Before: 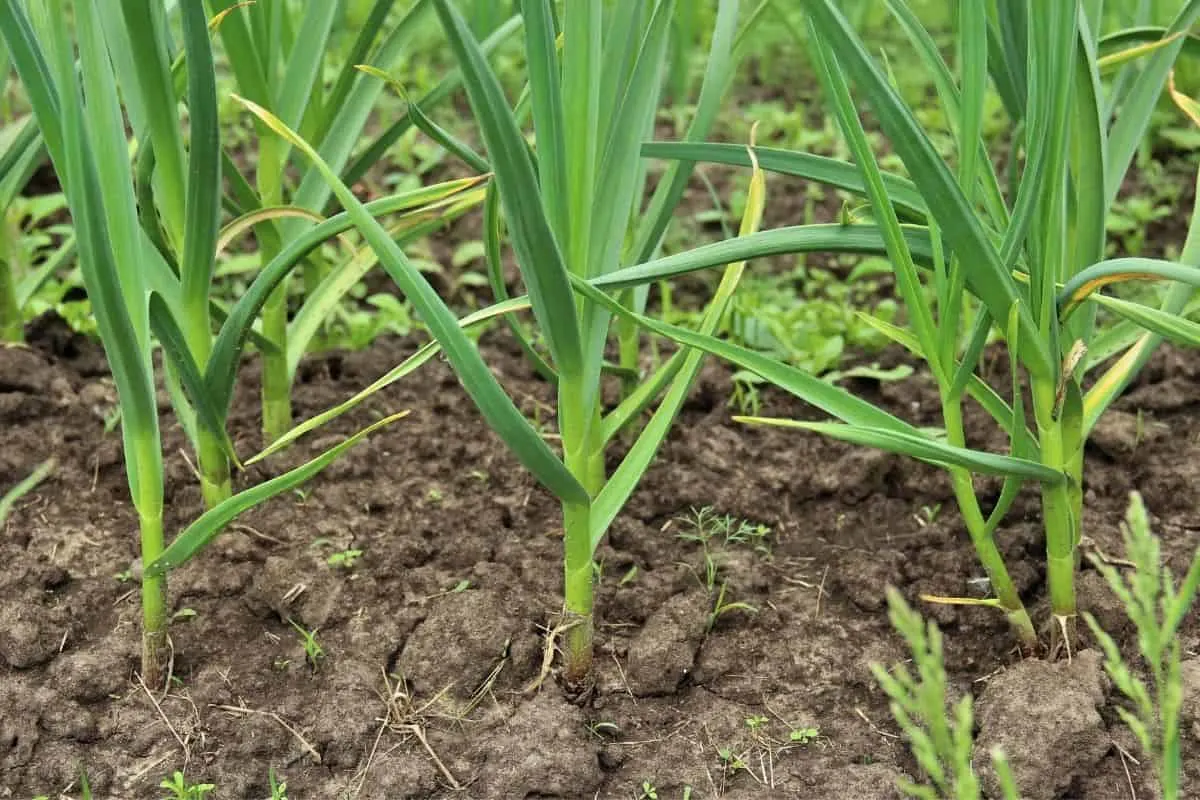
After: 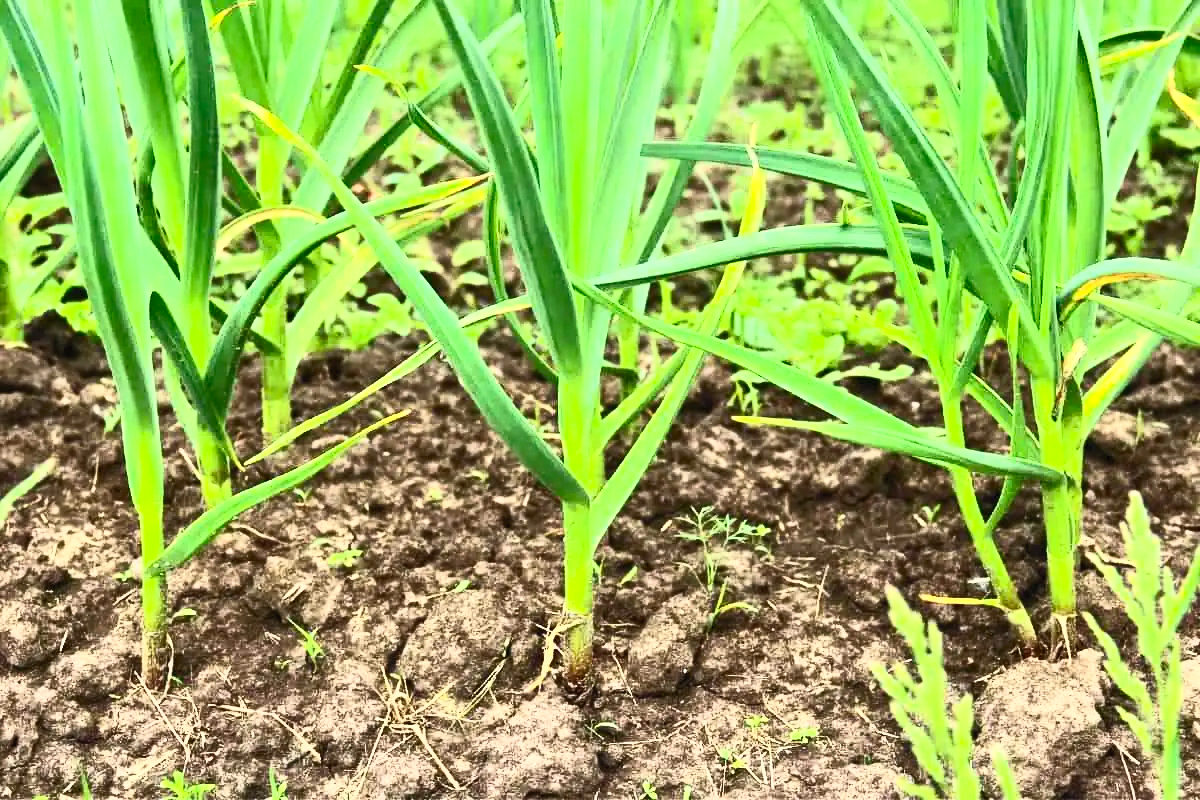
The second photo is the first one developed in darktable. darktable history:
contrast brightness saturation: contrast 0.838, brightness 0.607, saturation 0.599
